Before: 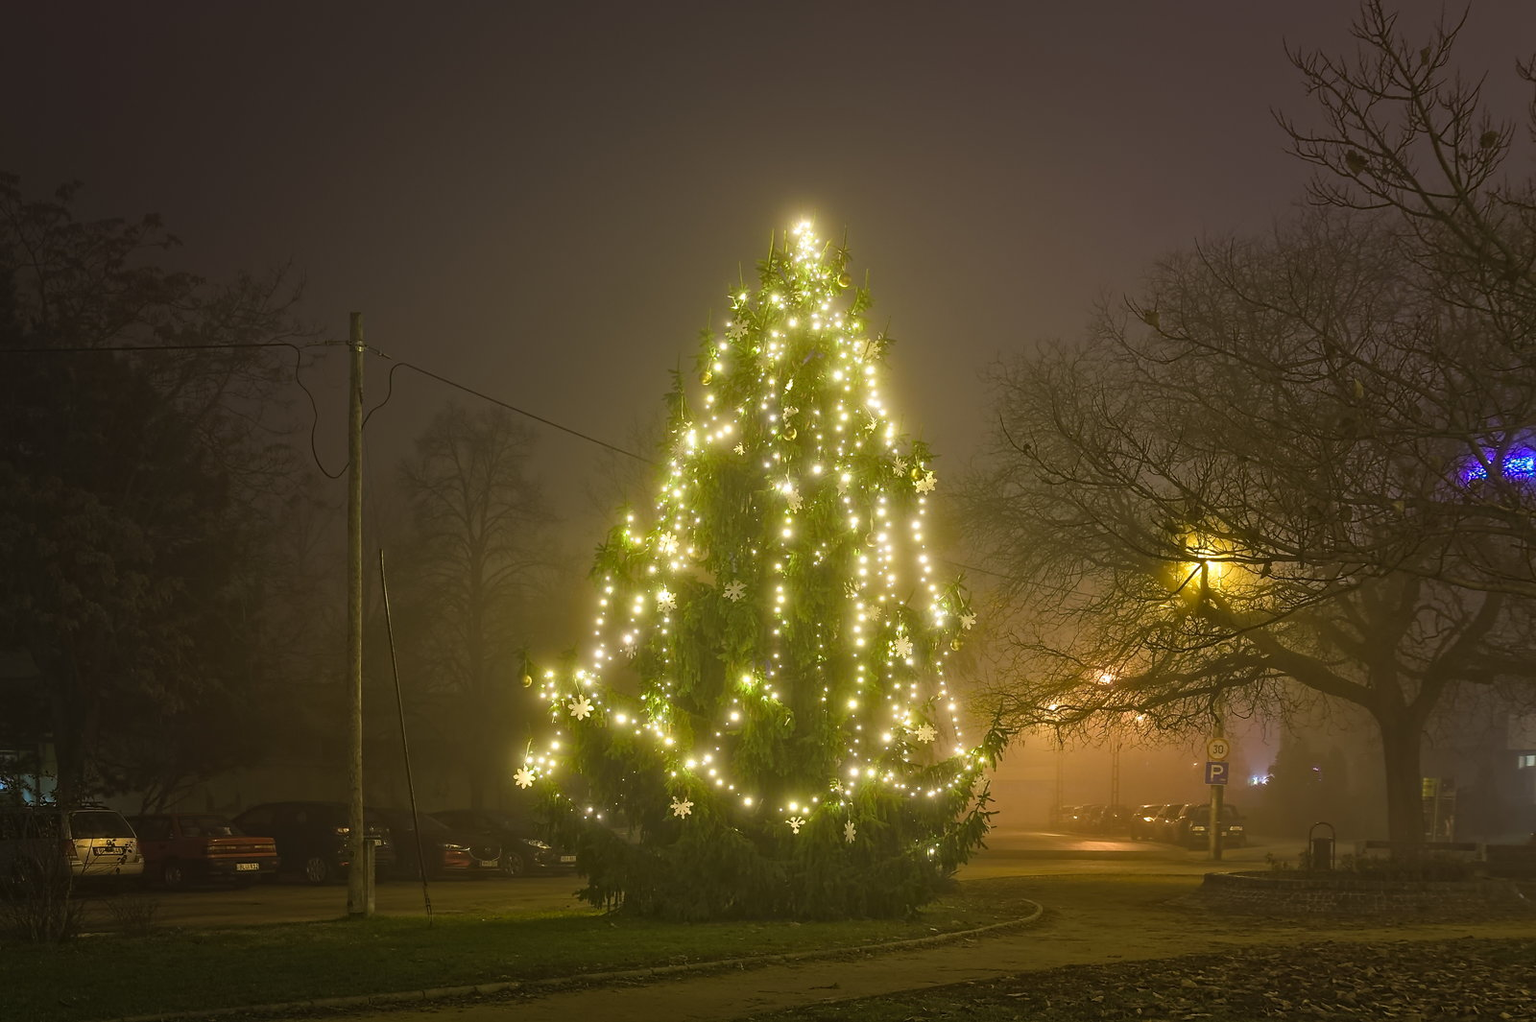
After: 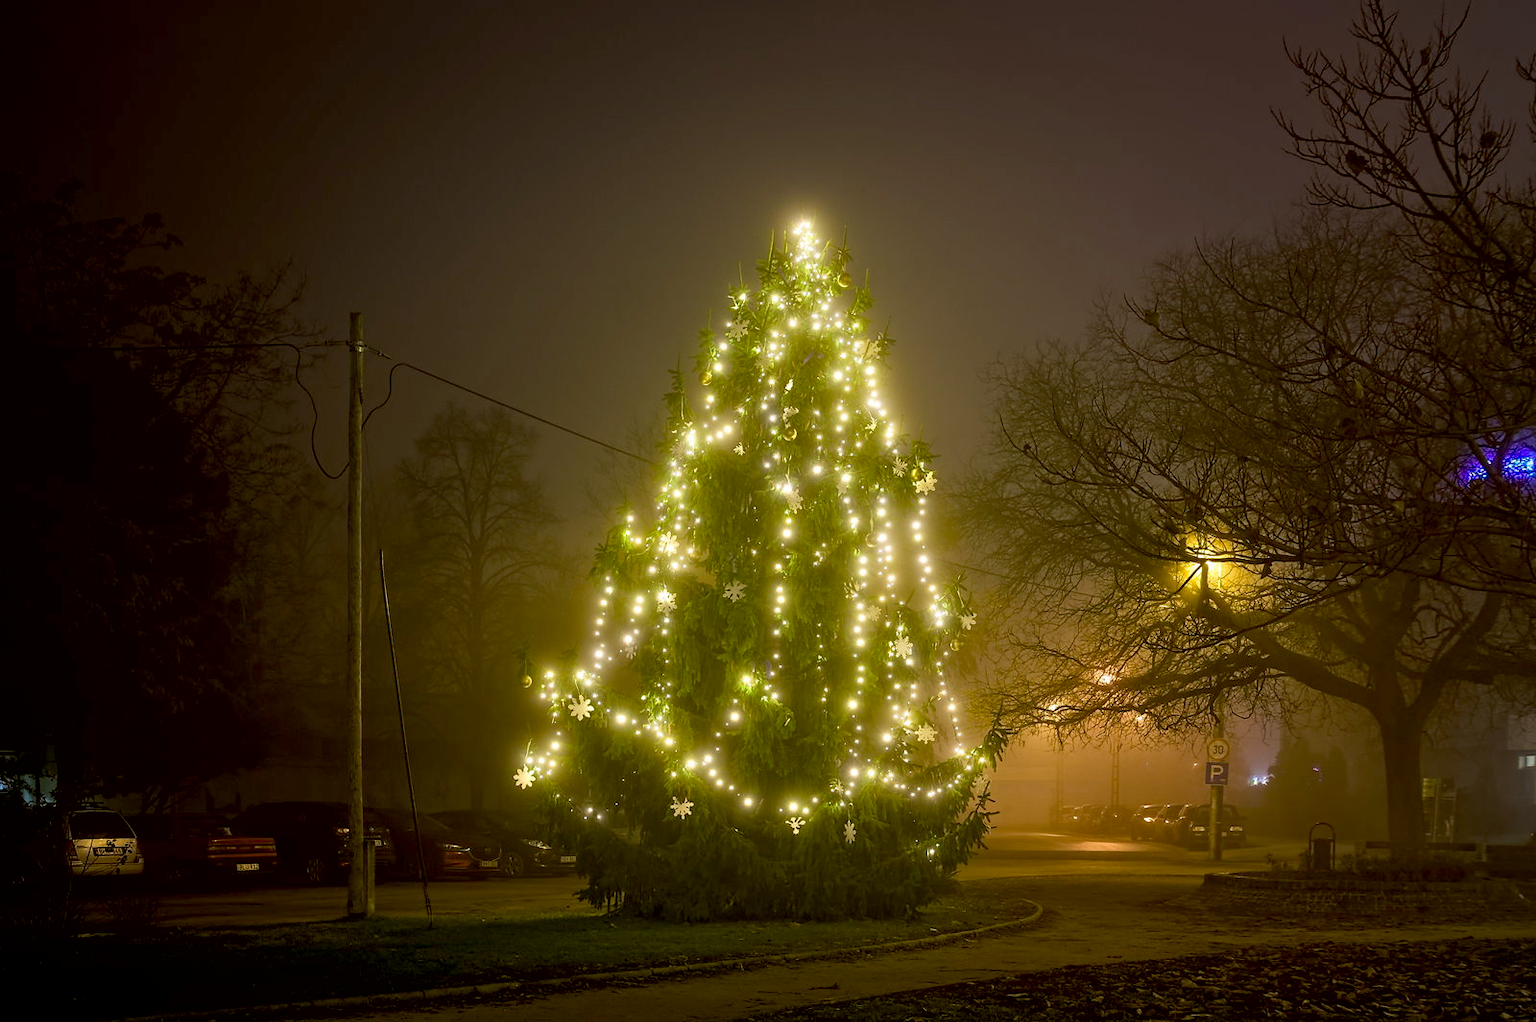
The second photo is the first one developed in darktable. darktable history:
contrast brightness saturation: contrast 0.055
exposure: black level correction 0.017, exposure -0.009 EV, compensate highlight preservation false
vignetting: fall-off start 97.3%, fall-off radius 77.7%, brightness -0.444, saturation -0.687, width/height ratio 1.106
